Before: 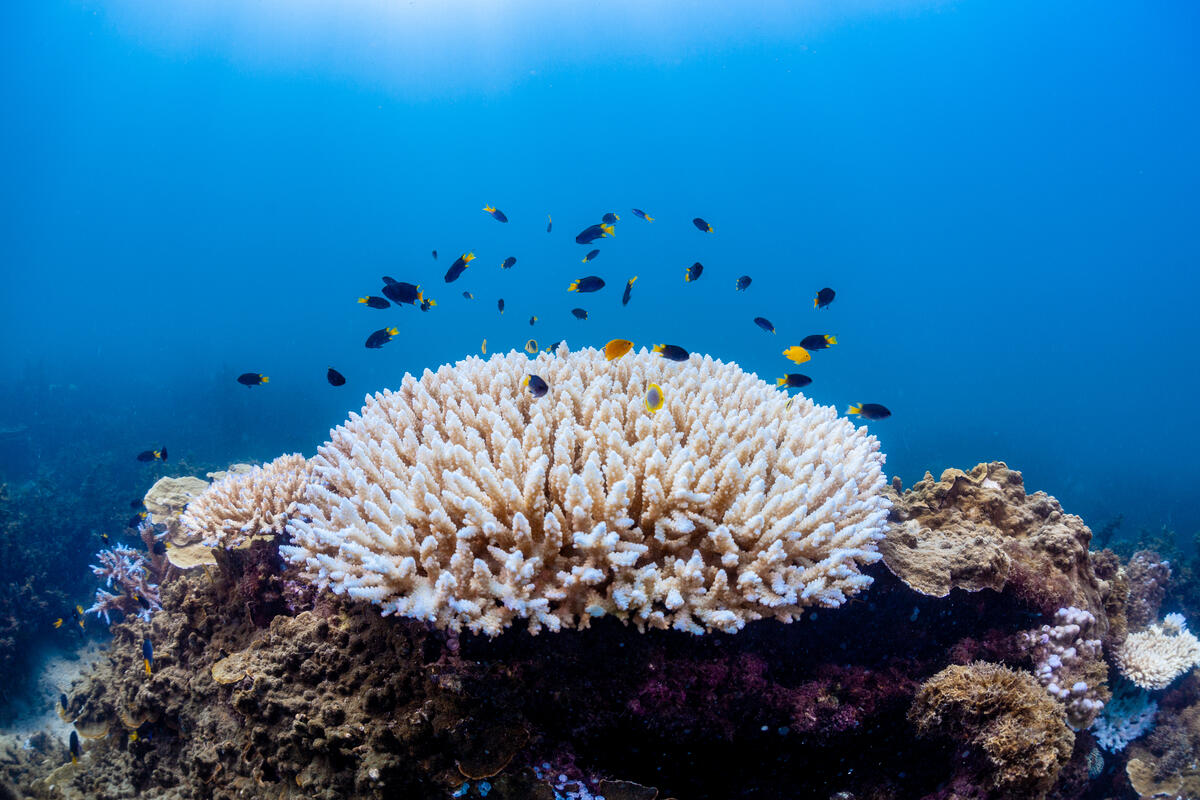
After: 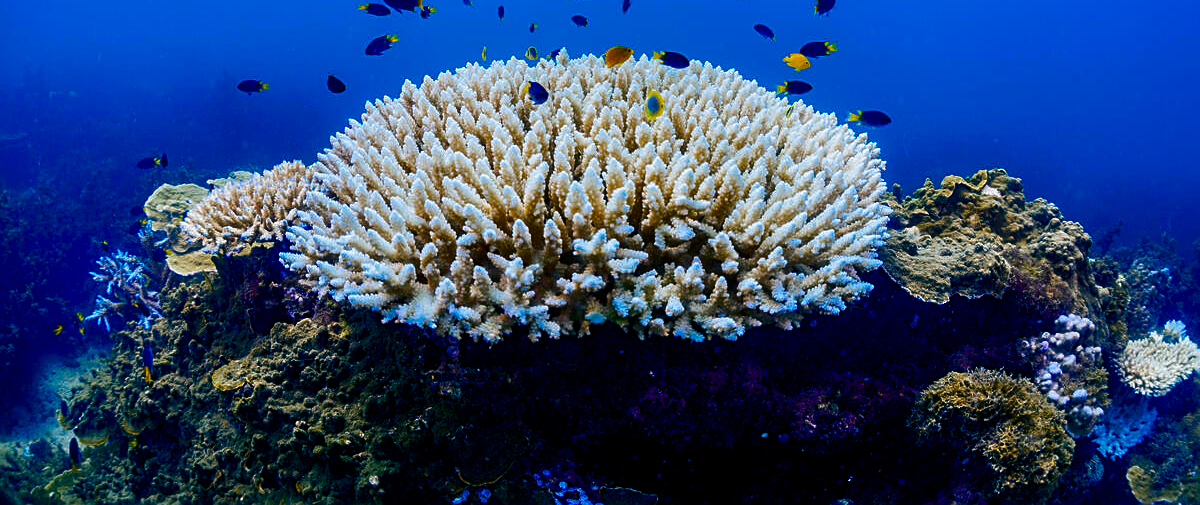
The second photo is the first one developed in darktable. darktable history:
color balance rgb: shadows lift › luminance -41.07%, shadows lift › chroma 14.378%, shadows lift › hue 258.75°, power › chroma 2.124%, power › hue 165.91°, highlights gain › chroma 1.021%, highlights gain › hue 60.18°, linear chroma grading › shadows 31.95%, linear chroma grading › global chroma -1.611%, linear chroma grading › mid-tones 3.574%, perceptual saturation grading › global saturation 24.873%, global vibrance 20%
crop and rotate: top 36.822%
sharpen: on, module defaults
contrast brightness saturation: brightness -0.253, saturation 0.2
